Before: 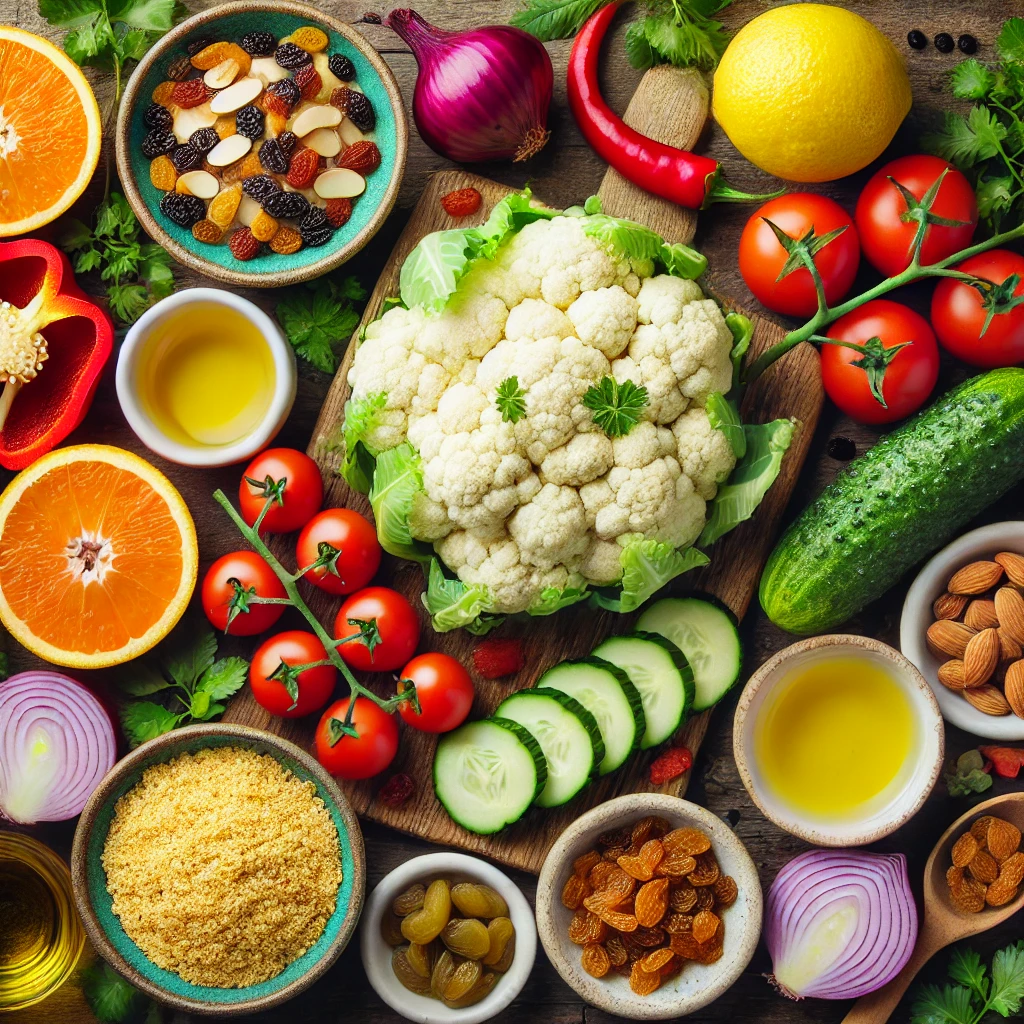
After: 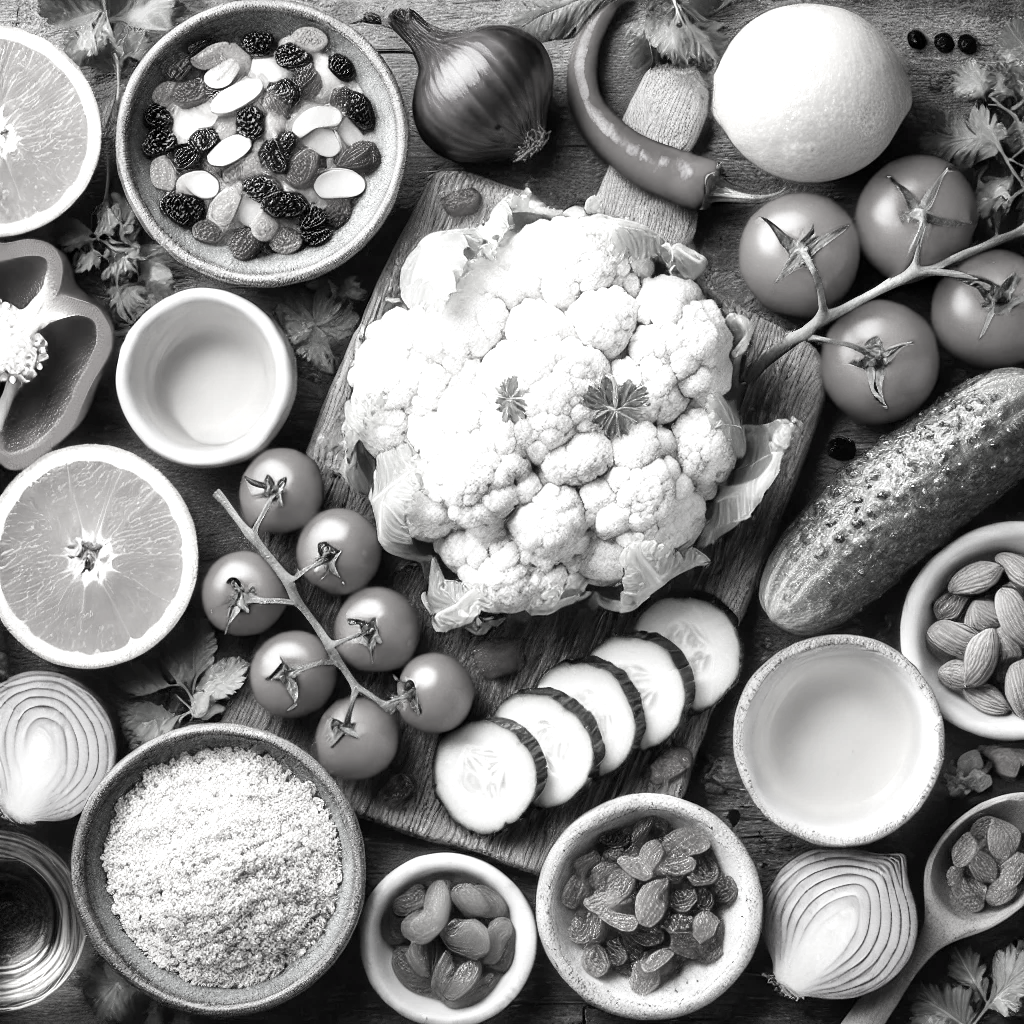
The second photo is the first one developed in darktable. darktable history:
exposure: black level correction 0.001, exposure 0.677 EV, compensate exposure bias true, compensate highlight preservation false
contrast brightness saturation: saturation -0.99
color balance rgb: shadows lift › chroma 3.328%, shadows lift › hue 242.64°, power › chroma 1.532%, power › hue 25.86°, perceptual saturation grading › global saturation 17.725%, perceptual brilliance grading › global brilliance 2.283%, perceptual brilliance grading › highlights -3.89%, global vibrance 20%
